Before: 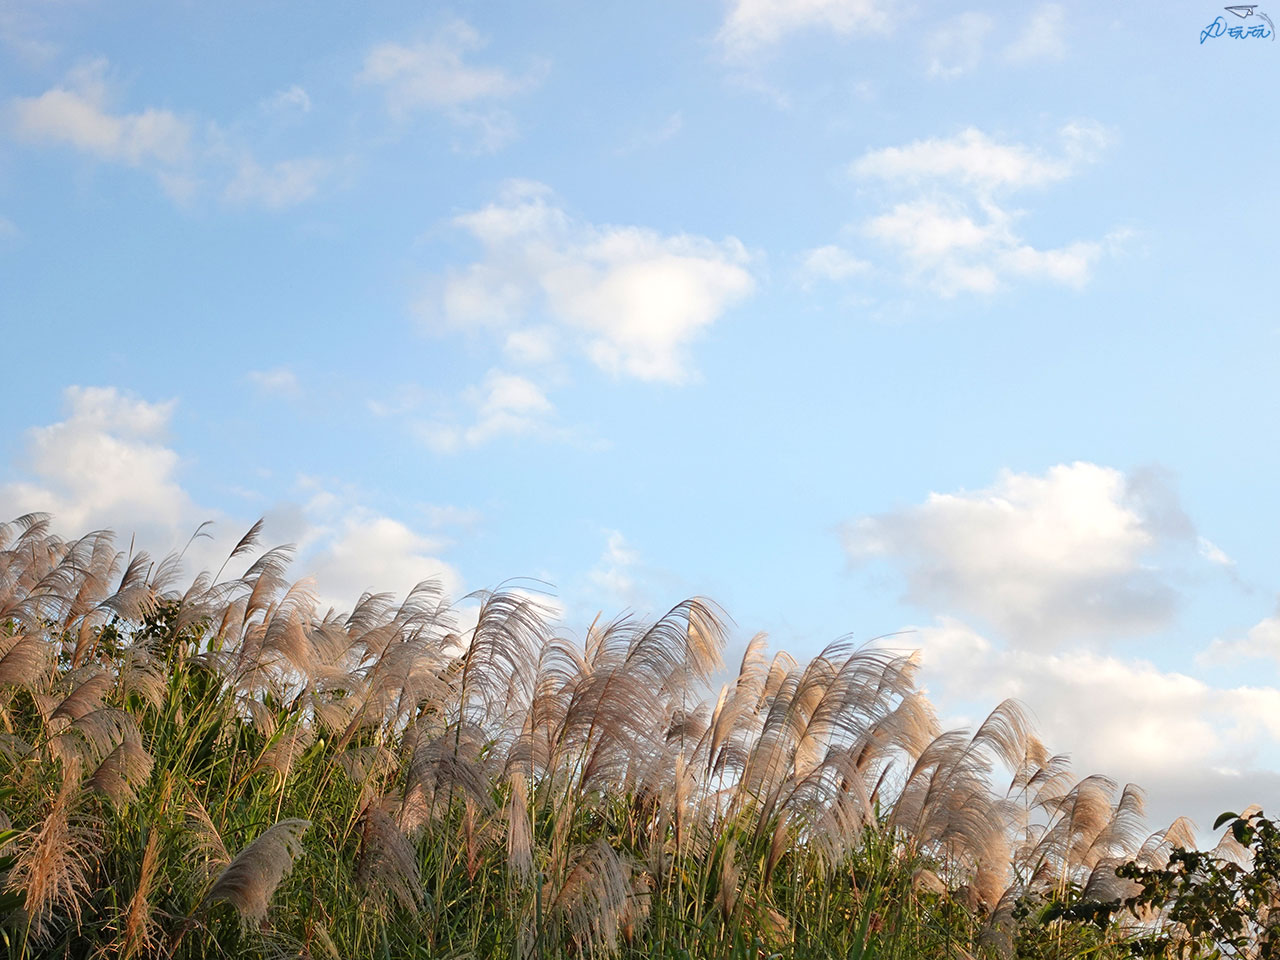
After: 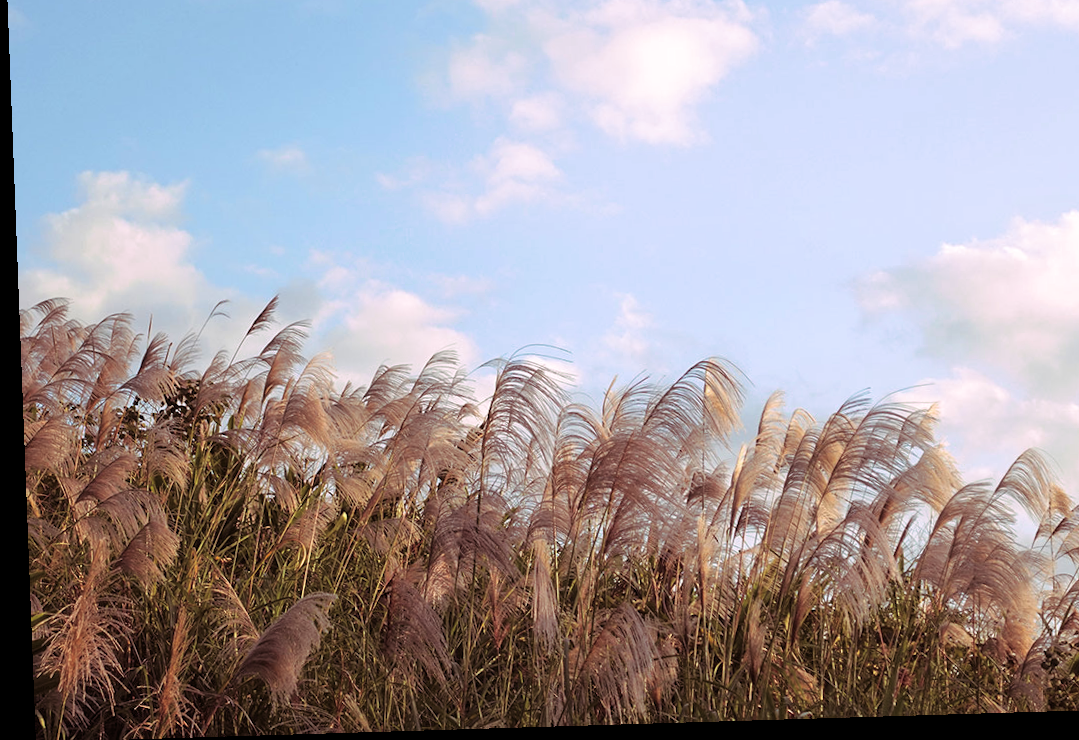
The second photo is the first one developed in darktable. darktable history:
split-toning: highlights › hue 298.8°, highlights › saturation 0.73, compress 41.76%
crop: top 26.531%, right 17.959%
rotate and perspective: rotation -2.22°, lens shift (horizontal) -0.022, automatic cropping off
